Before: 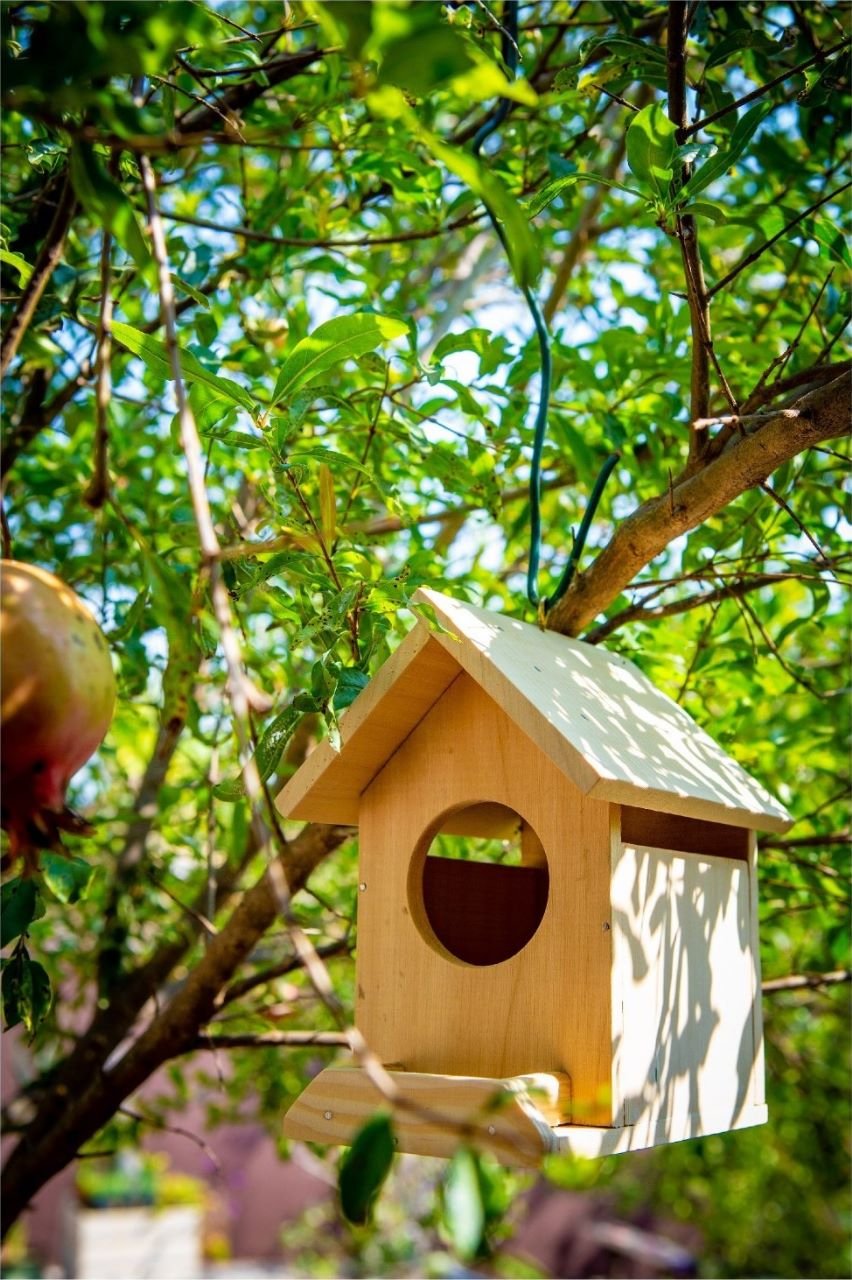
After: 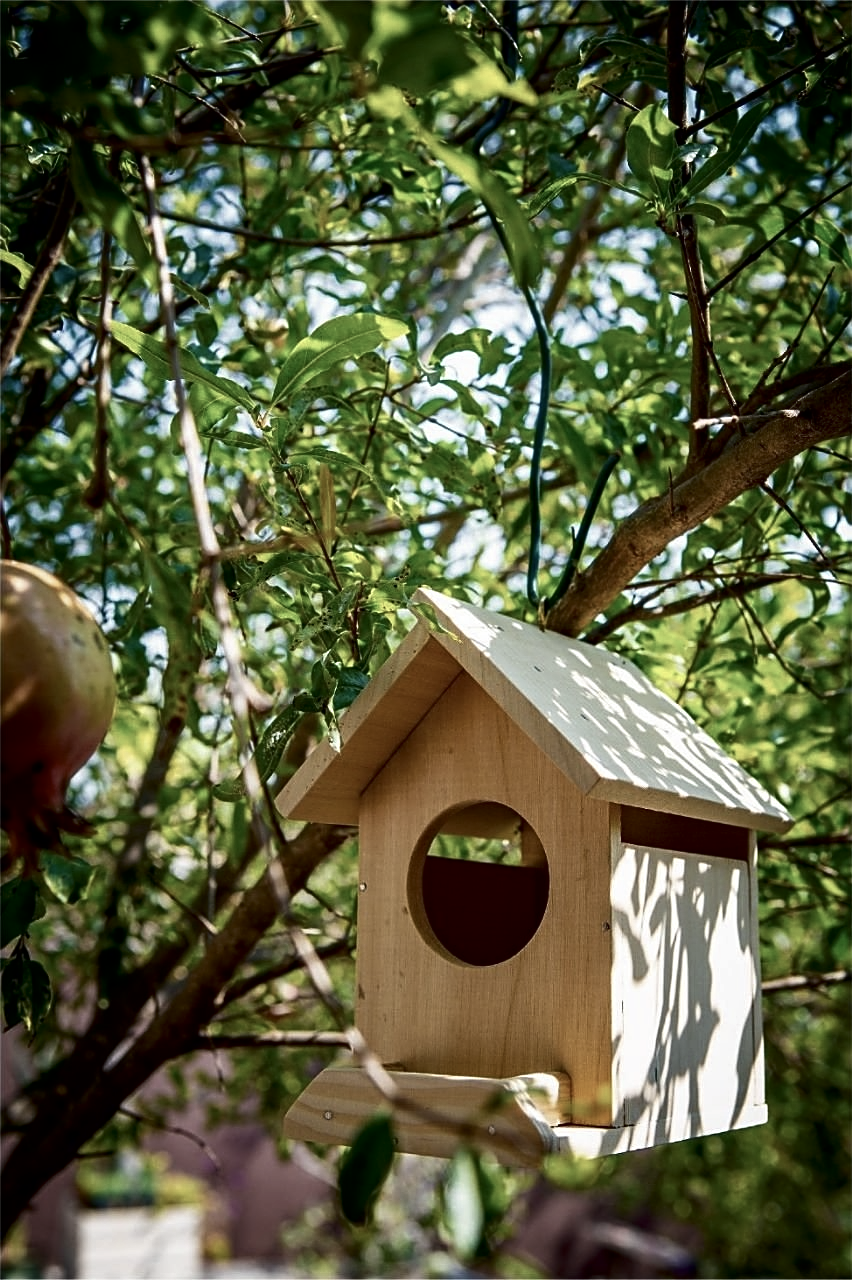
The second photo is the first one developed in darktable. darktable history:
color correction: highlights b* 0.023, saturation 0.494
contrast brightness saturation: contrast 0.098, brightness -0.275, saturation 0.141
sharpen: on, module defaults
